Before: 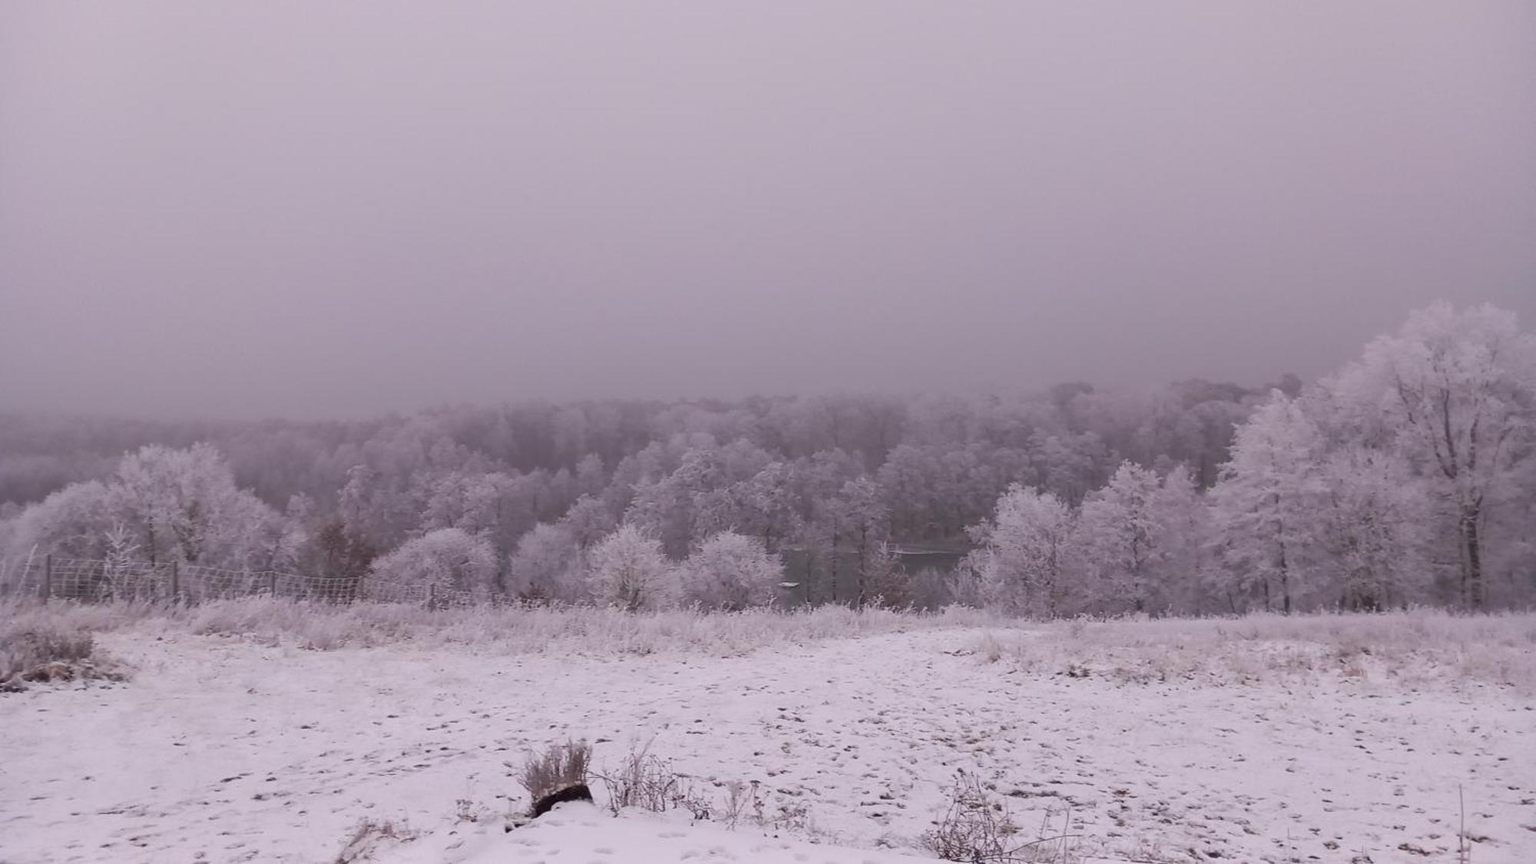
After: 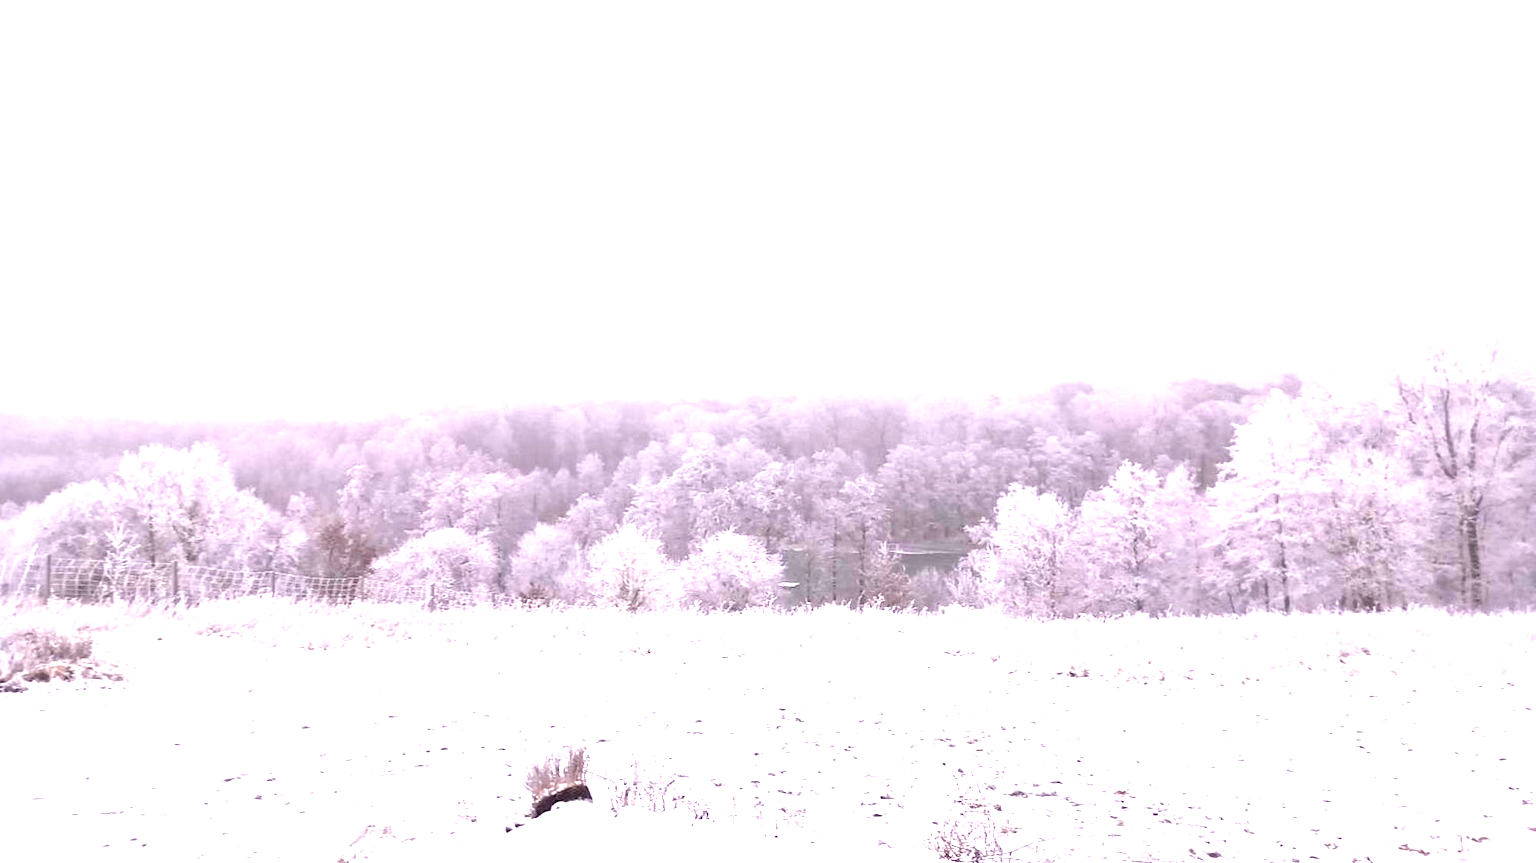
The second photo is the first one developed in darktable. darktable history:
local contrast: highlights 101%, shadows 98%, detail 120%, midtone range 0.2
exposure: black level correction 0, exposure 2.097 EV, compensate highlight preservation false
crop: bottom 0.052%
